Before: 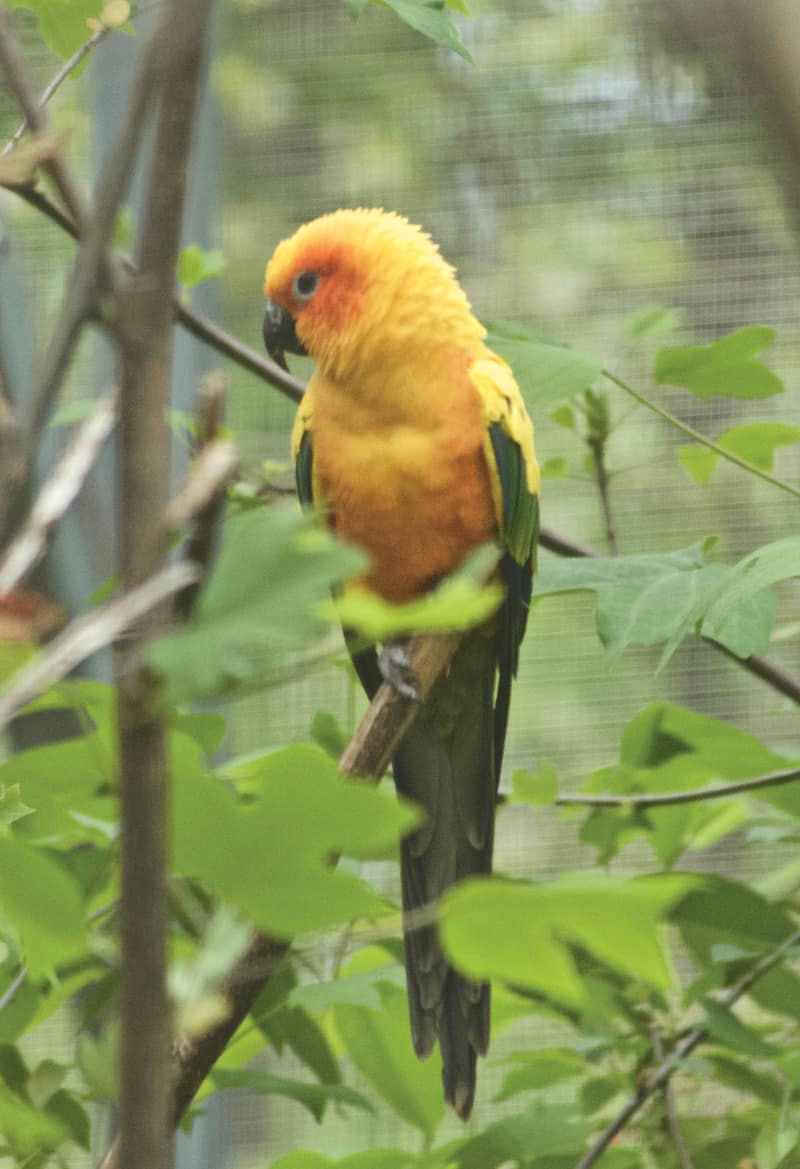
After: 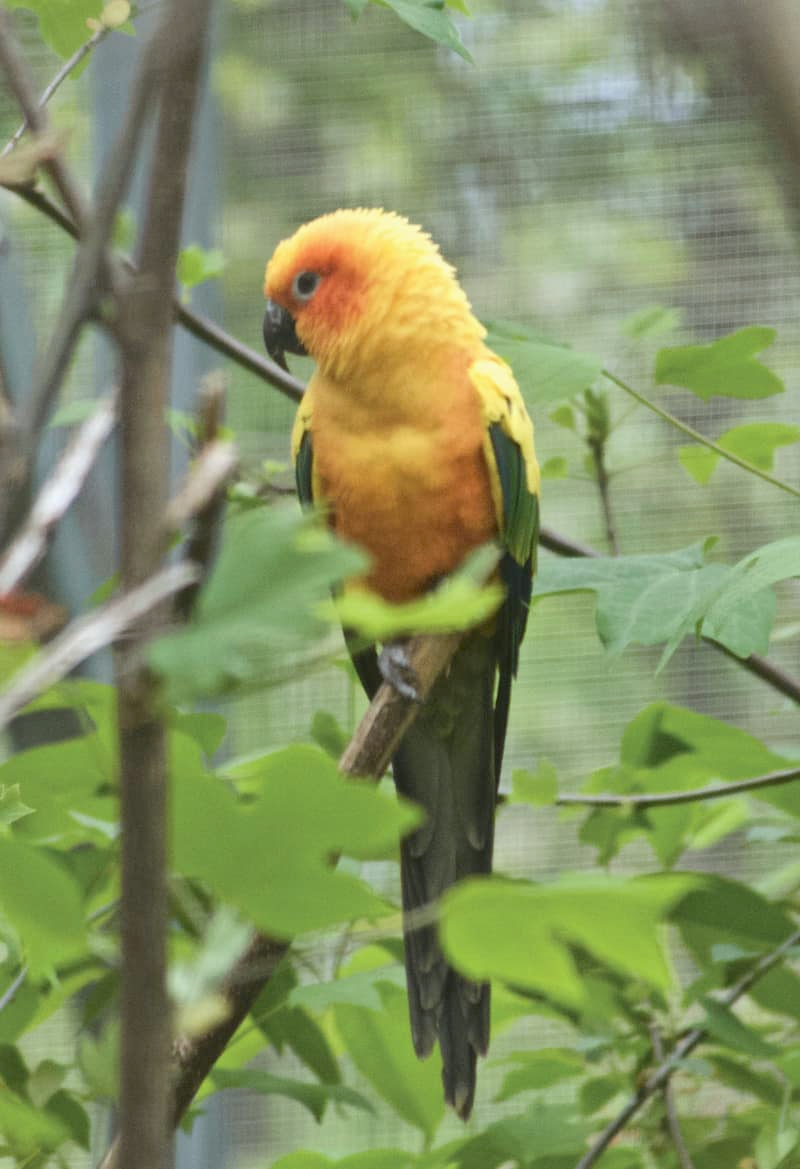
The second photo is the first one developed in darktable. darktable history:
exposure: black level correction 0.009, exposure 0.014 EV, compensate highlight preservation false
color calibration: illuminant as shot in camera, x 0.358, y 0.373, temperature 4628.91 K
